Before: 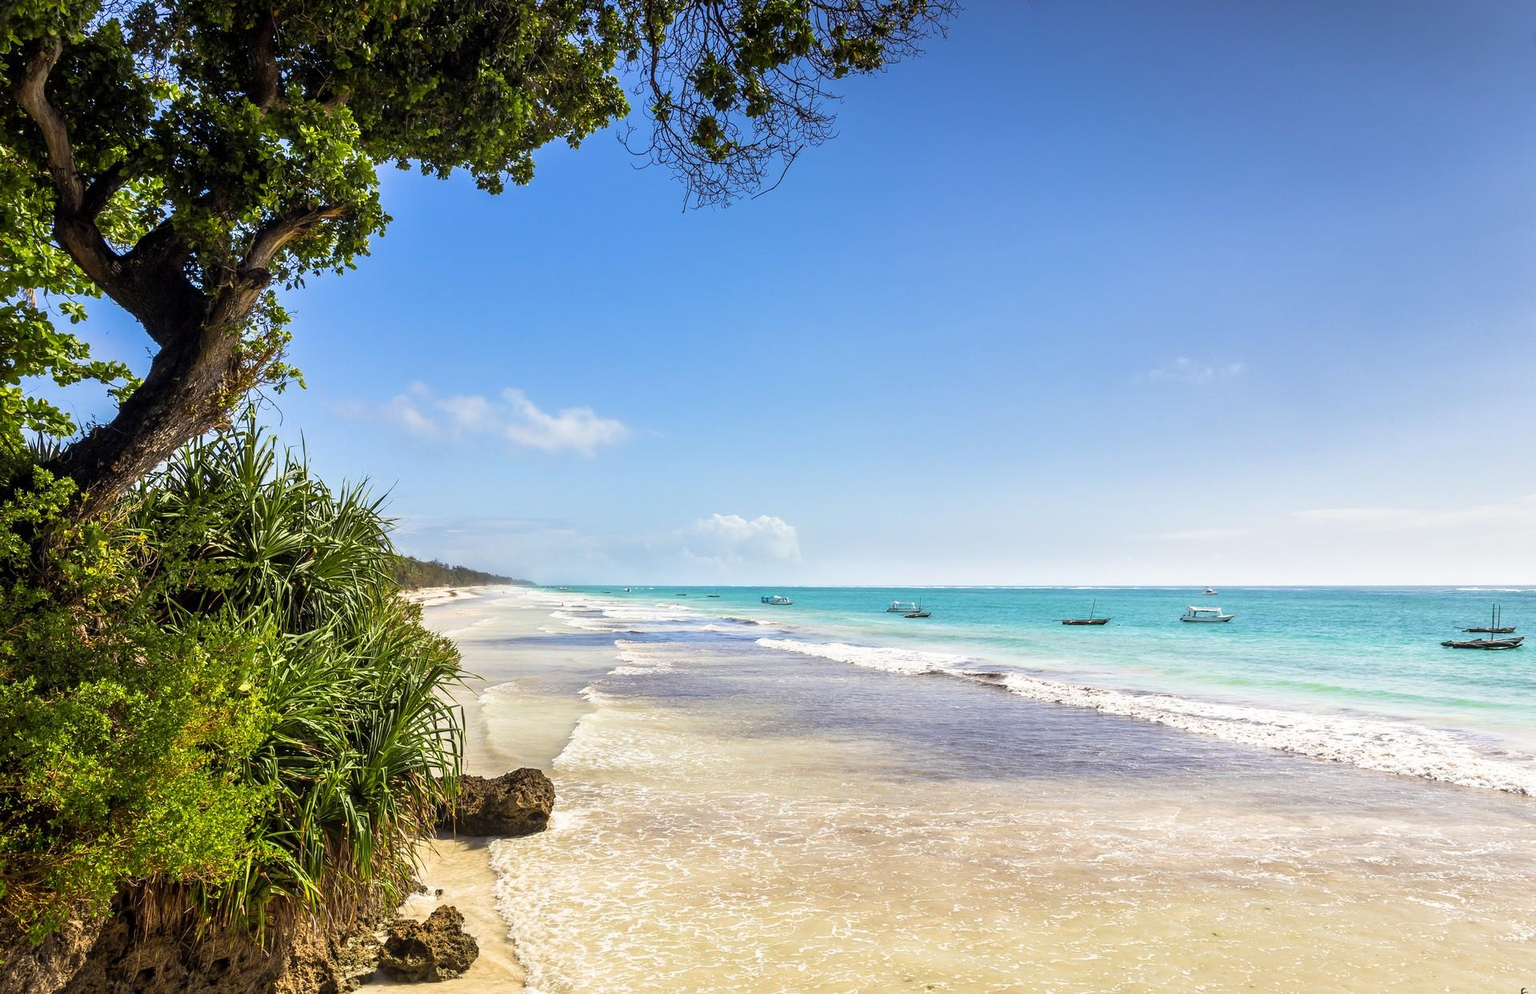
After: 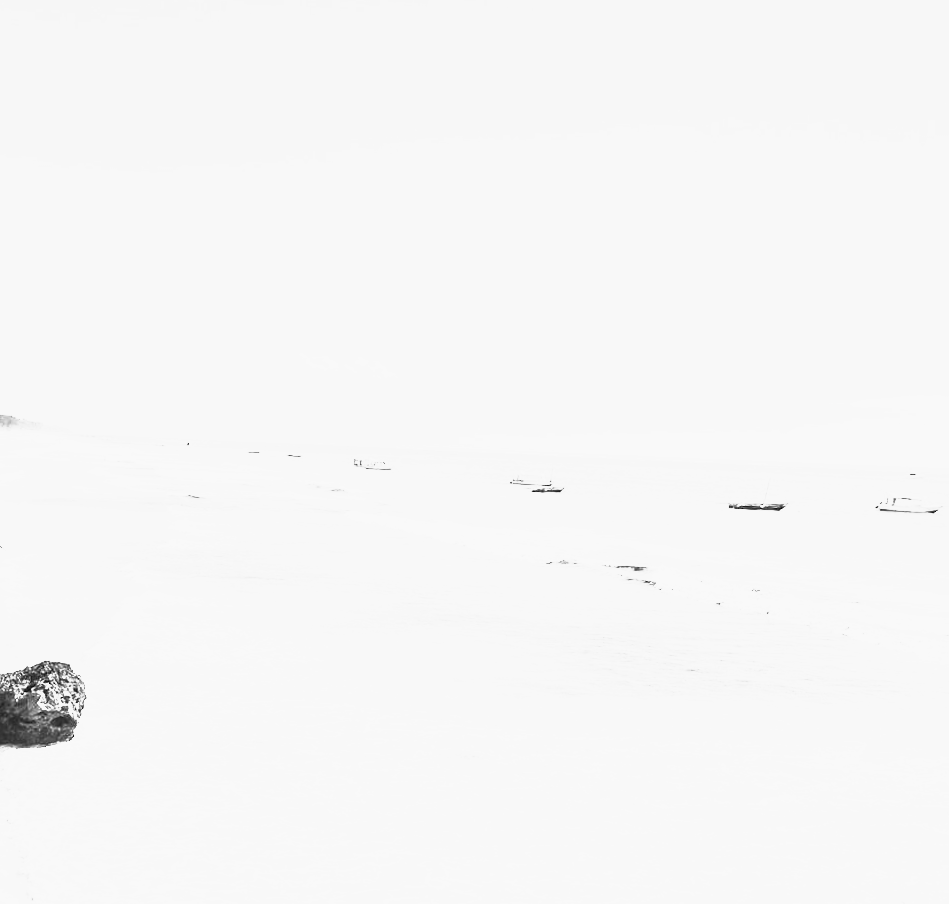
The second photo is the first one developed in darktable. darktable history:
color calibration: illuminant as shot in camera, x 0.358, y 0.373, temperature 4628.91 K
rotate and perspective: rotation 2.27°, automatic cropping off
exposure: black level correction 0, exposure 0.5 EV, compensate highlight preservation false
contrast brightness saturation: contrast 1, brightness 1, saturation 1
color balance rgb: perceptual saturation grading › global saturation 20%, perceptual saturation grading › highlights -25%, perceptual saturation grading › shadows 25%
monochrome: a 32, b 64, size 2.3, highlights 1
crop: left 31.379%, top 24.658%, right 20.326%, bottom 6.628%
tone curve: curves: ch0 [(0, 0.013) (0.129, 0.1) (0.327, 0.382) (0.489, 0.573) (0.66, 0.748) (0.858, 0.926) (1, 0.977)]; ch1 [(0, 0) (0.353, 0.344) (0.45, 0.46) (0.498, 0.498) (0.521, 0.512) (0.563, 0.559) (0.592, 0.585) (0.647, 0.68) (1, 1)]; ch2 [(0, 0) (0.333, 0.346) (0.375, 0.375) (0.427, 0.44) (0.476, 0.492) (0.511, 0.508) (0.528, 0.533) (0.579, 0.61) (0.612, 0.644) (0.66, 0.715) (1, 1)], color space Lab, independent channels, preserve colors none
